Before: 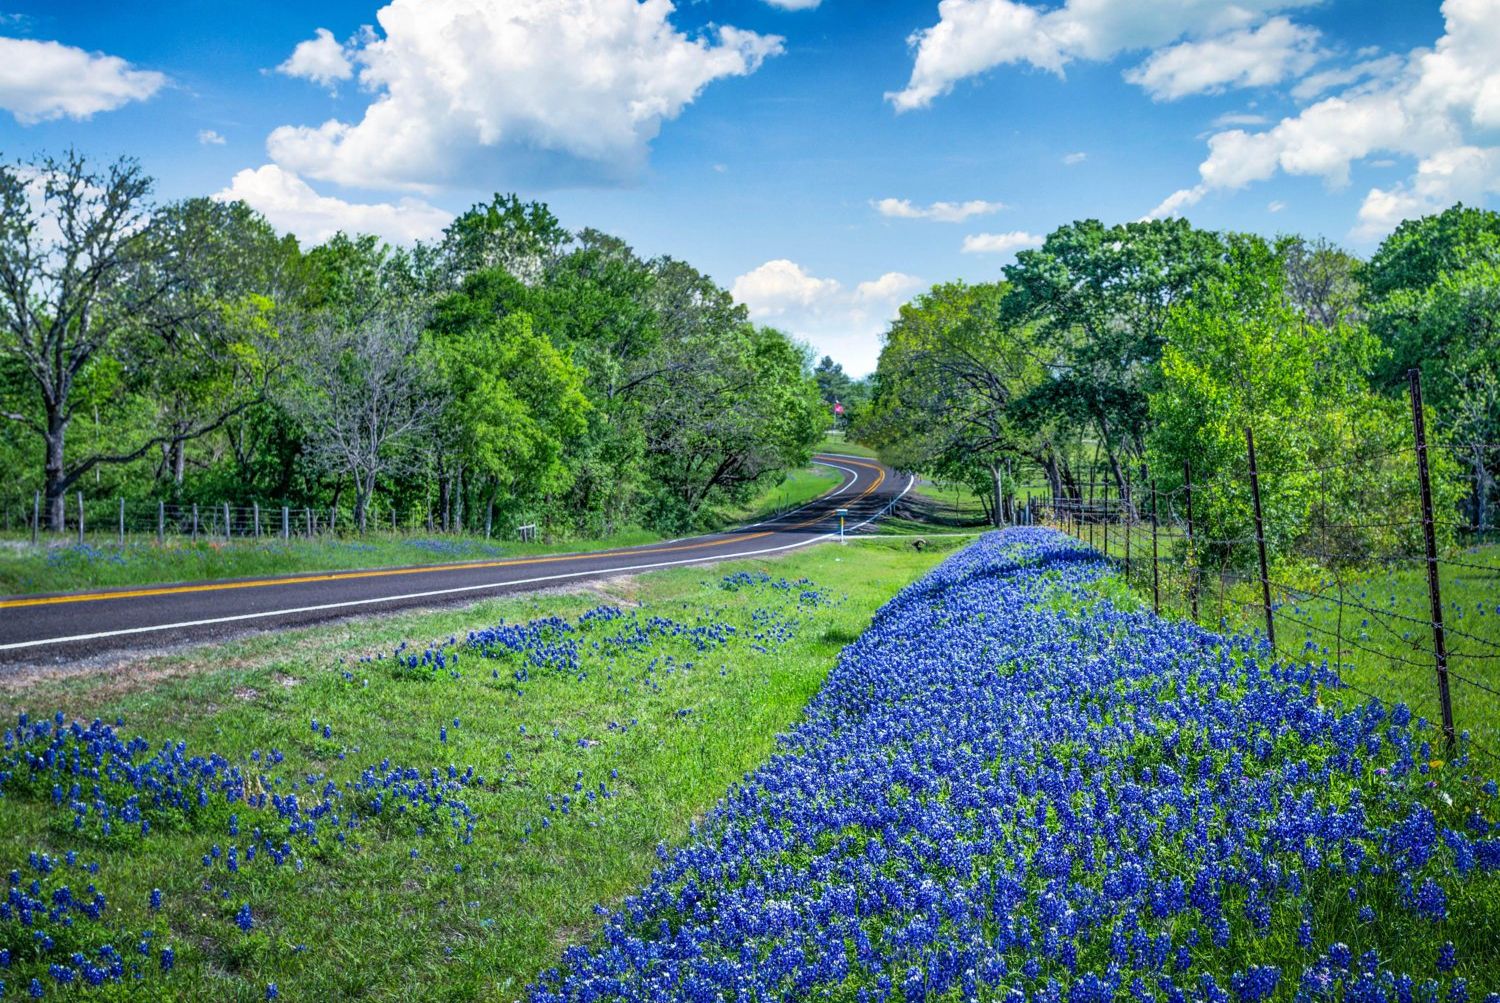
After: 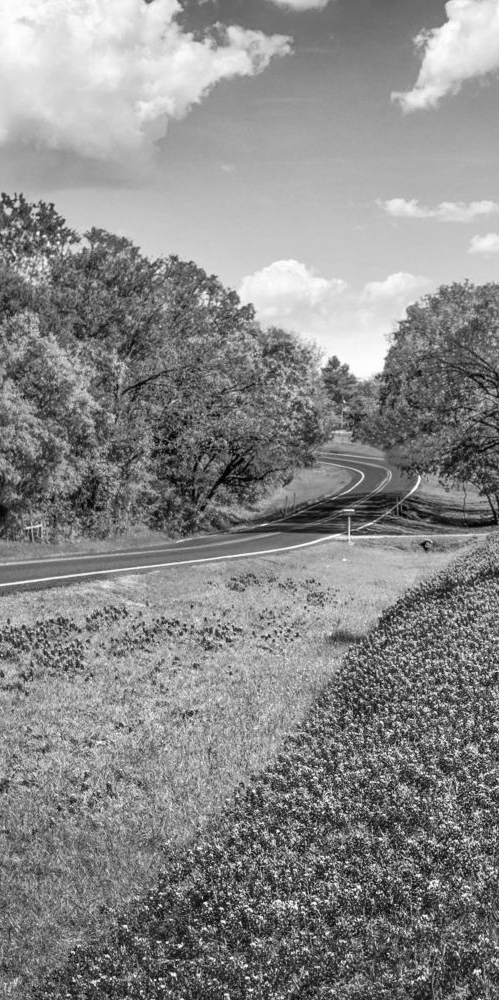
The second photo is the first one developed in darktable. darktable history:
color zones: curves: ch1 [(0, -0.394) (0.143, -0.394) (0.286, -0.394) (0.429, -0.392) (0.571, -0.391) (0.714, -0.391) (0.857, -0.391) (1, -0.394)]
crop: left 32.925%, right 33.746%
